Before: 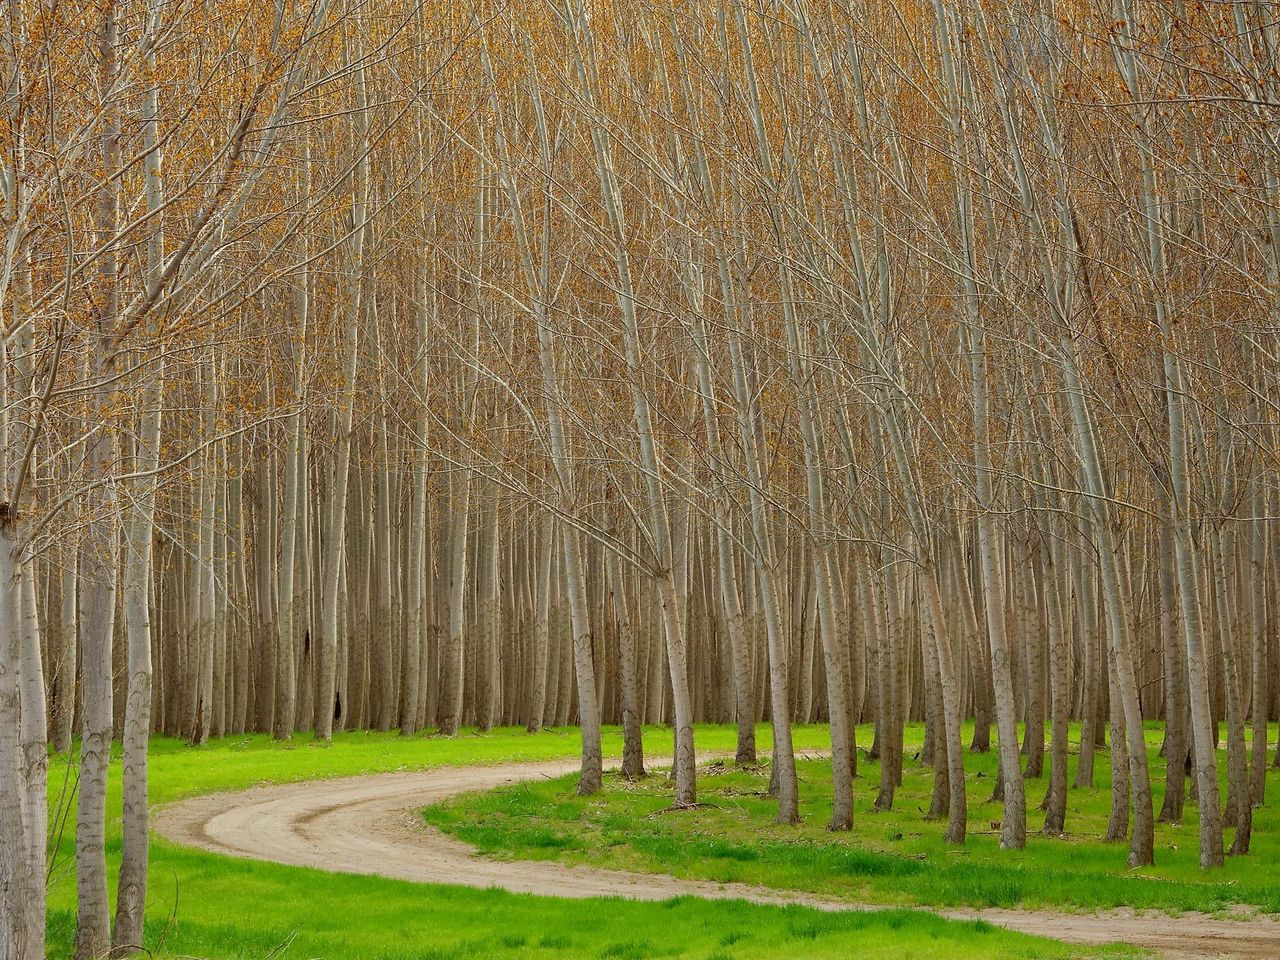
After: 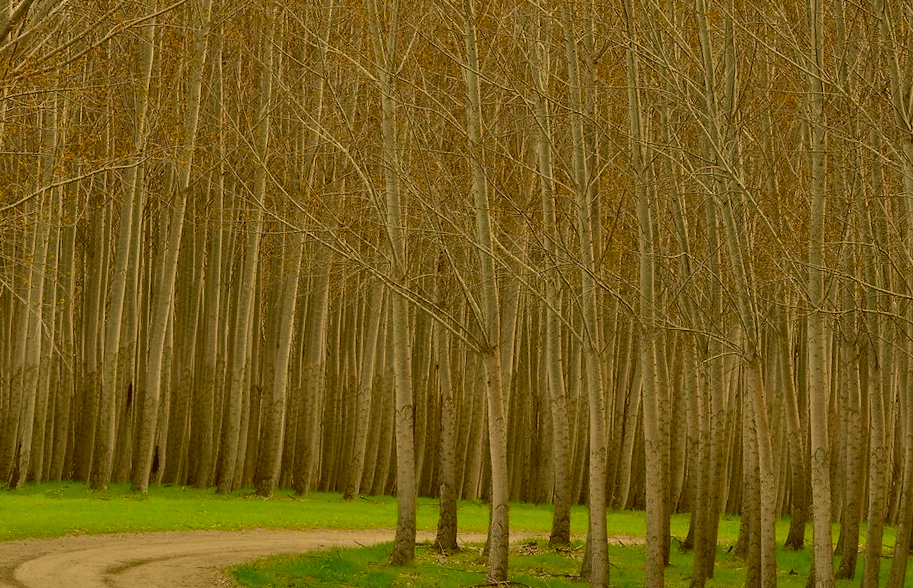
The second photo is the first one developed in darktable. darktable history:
crop and rotate: angle -3.91°, left 9.835%, top 21.185%, right 12.505%, bottom 12.09%
color correction: highlights a* 8.21, highlights b* 15.1, shadows a* -0.471, shadows b* 27
shadows and highlights: shadows 52.49, soften with gaussian
velvia: strength 44.34%
exposure: black level correction 0, exposure -0.709 EV, compensate exposure bias true, compensate highlight preservation false
